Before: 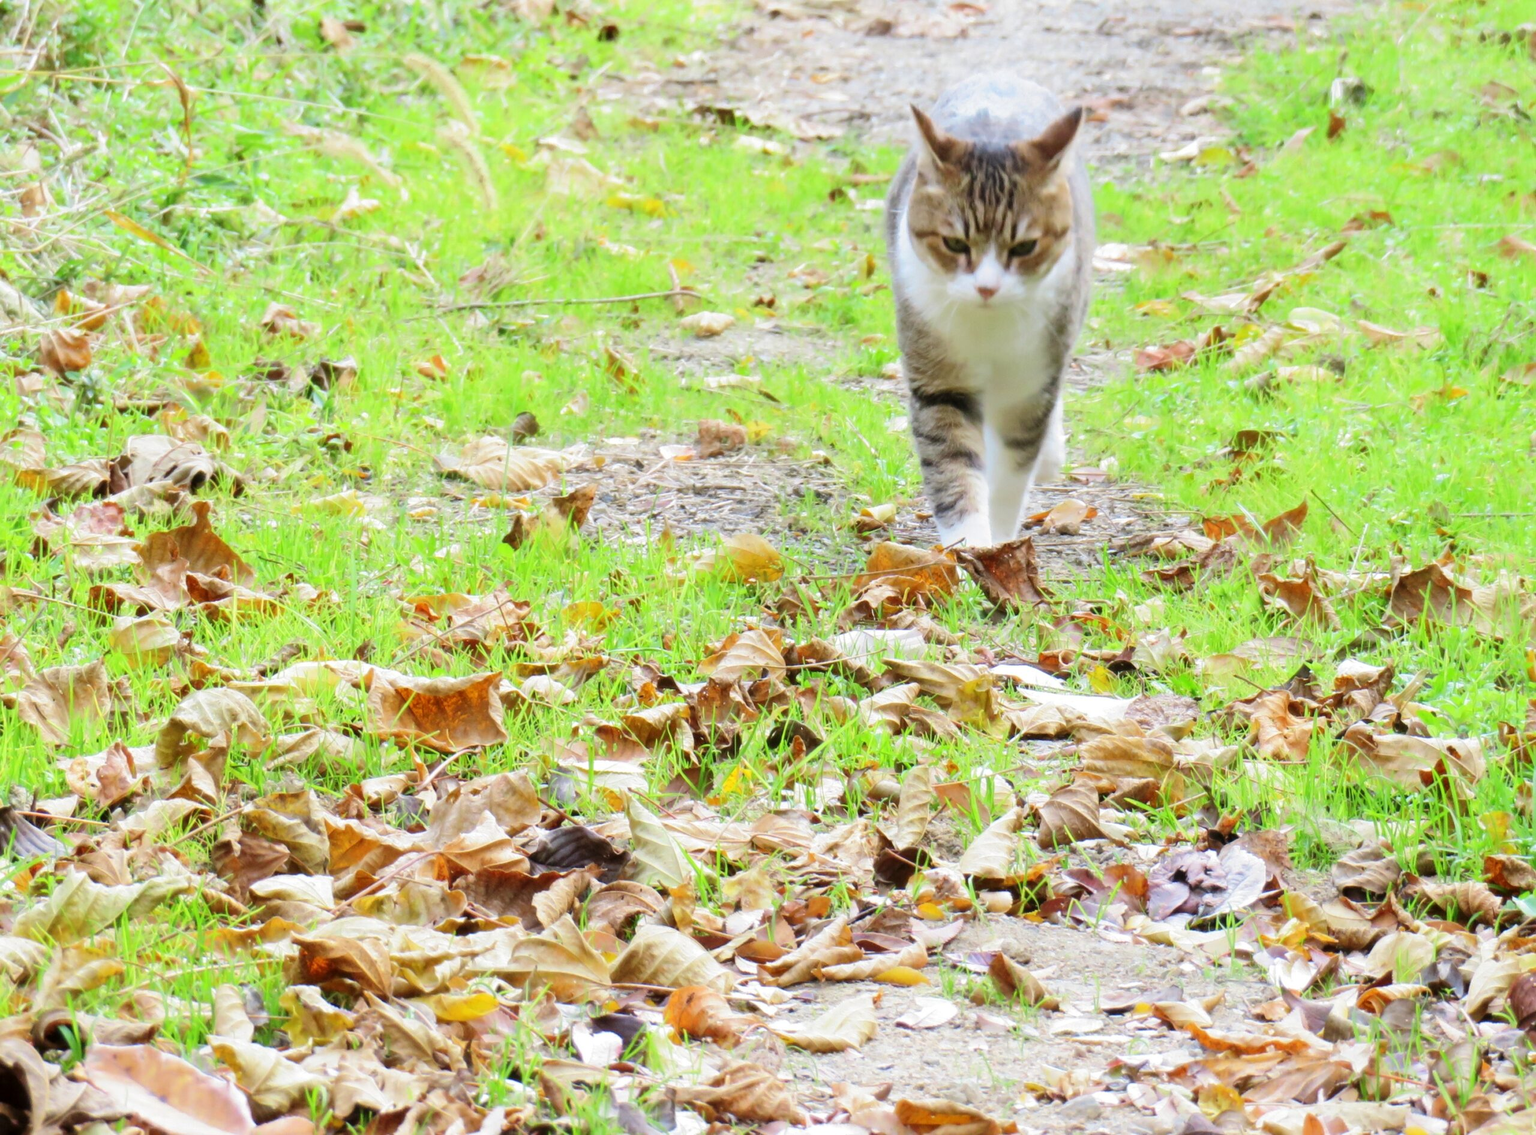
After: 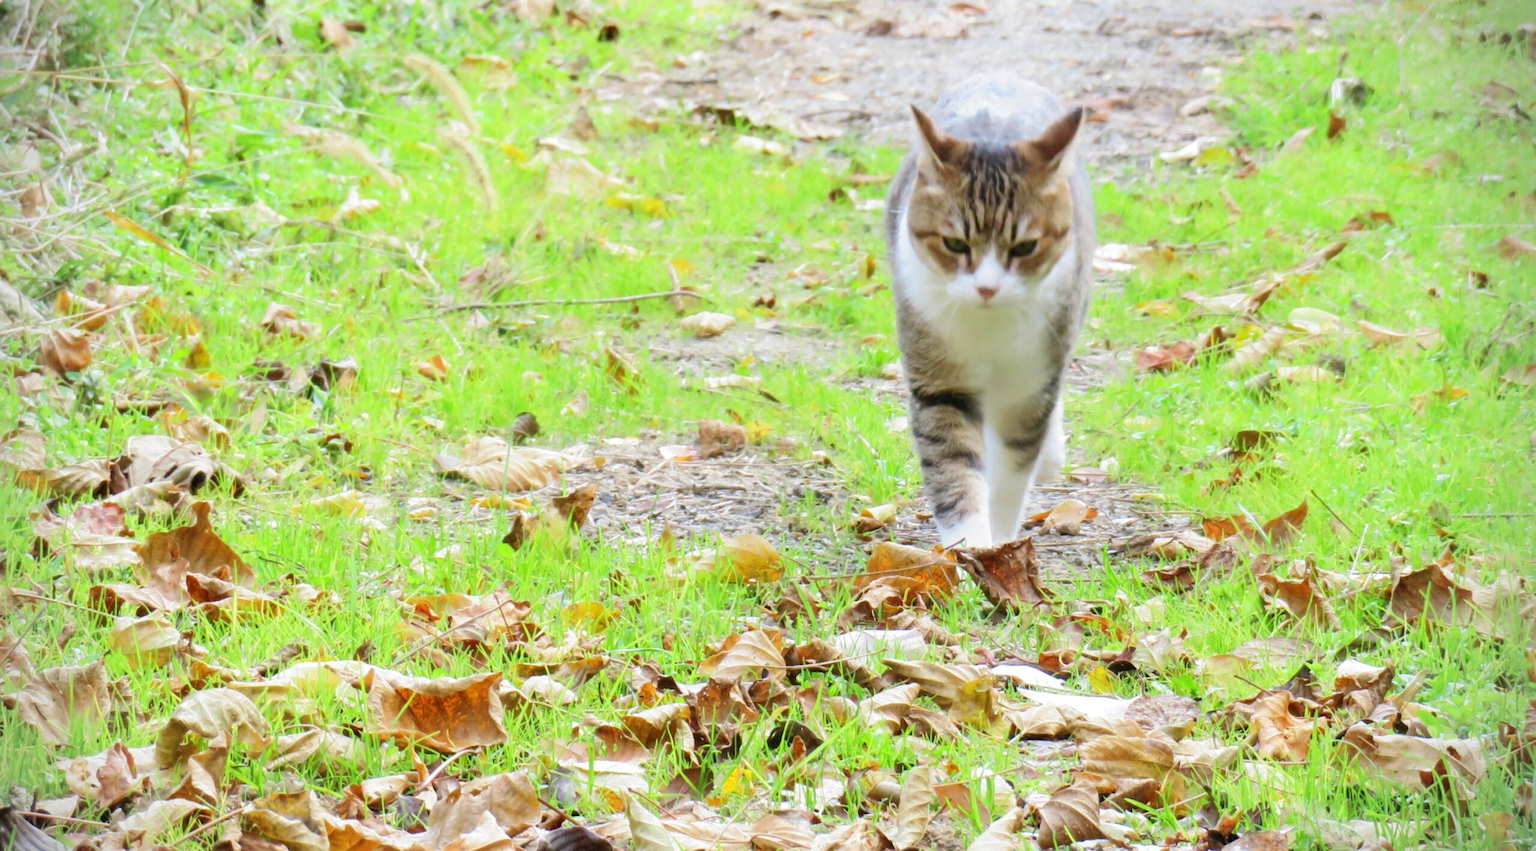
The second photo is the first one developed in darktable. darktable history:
crop: bottom 24.988%
vignetting: dithering 8-bit output, unbound false
